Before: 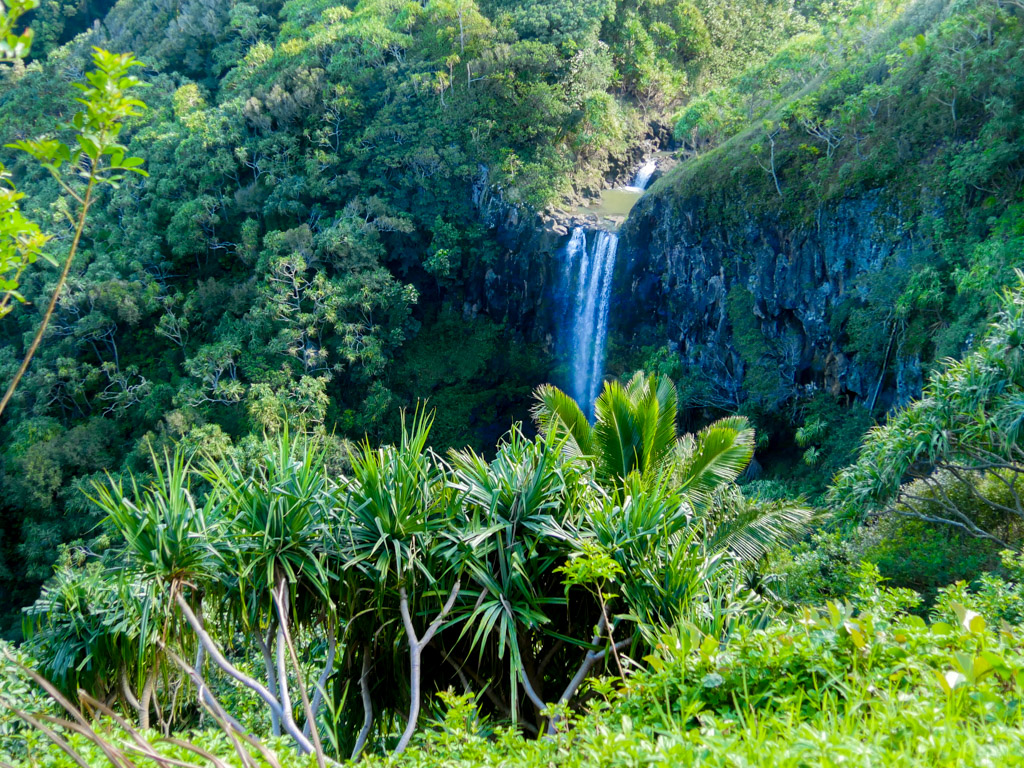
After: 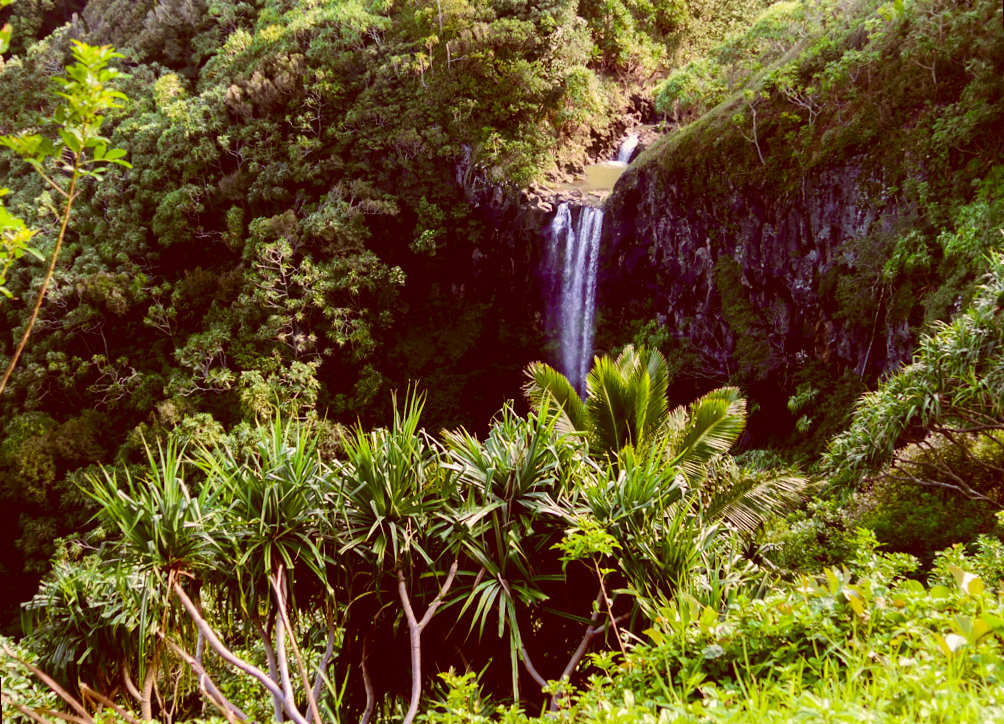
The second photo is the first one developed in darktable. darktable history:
rotate and perspective: rotation -2°, crop left 0.022, crop right 0.978, crop top 0.049, crop bottom 0.951
contrast brightness saturation: contrast 0.19, brightness -0.11, saturation 0.21
color correction: highlights a* 9.03, highlights b* 8.71, shadows a* 40, shadows b* 40, saturation 0.8
